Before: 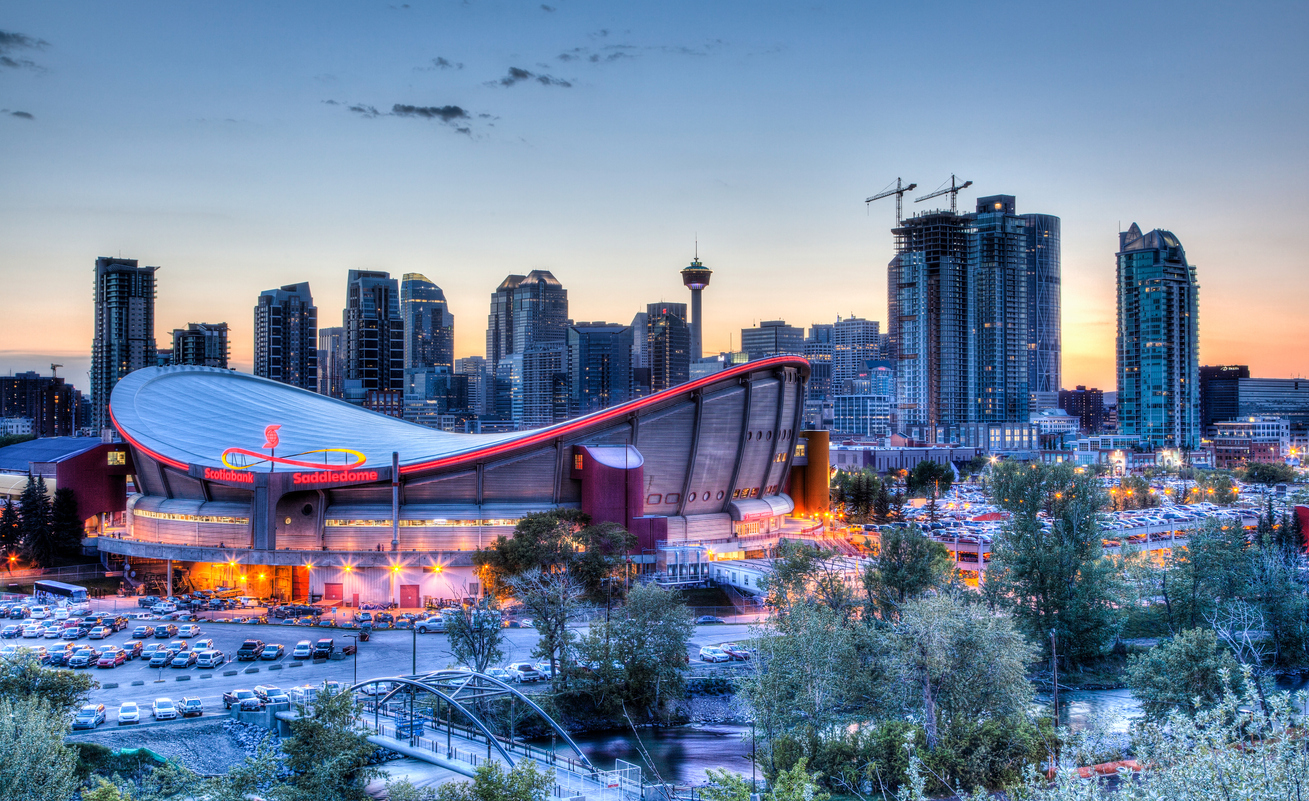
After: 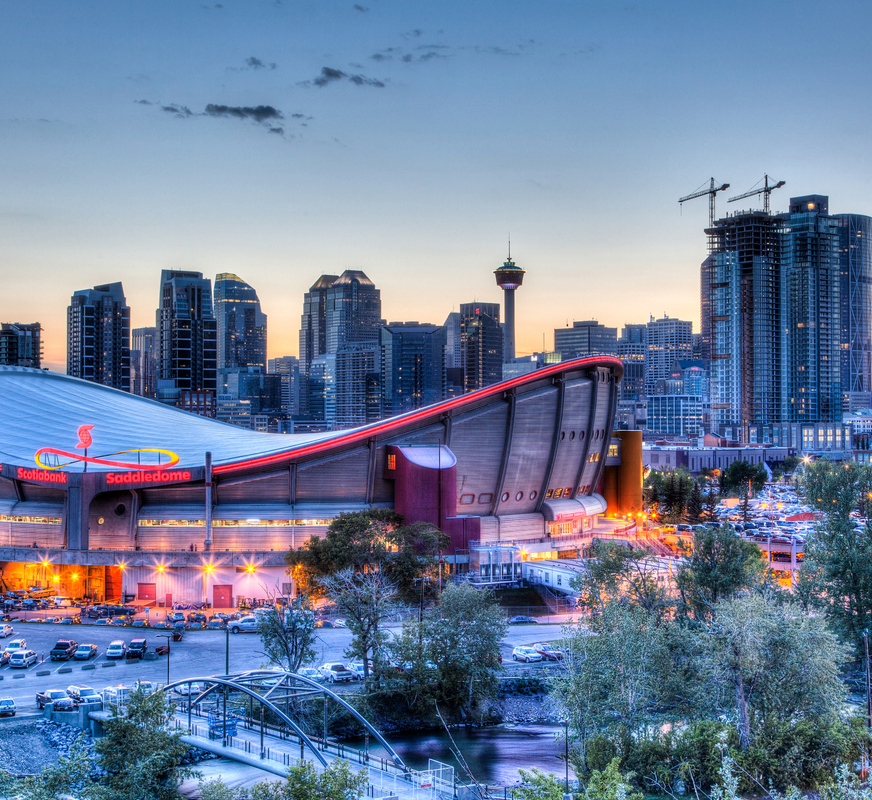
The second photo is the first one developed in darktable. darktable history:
shadows and highlights: low approximation 0.01, soften with gaussian
crop and rotate: left 14.292%, right 19.041%
